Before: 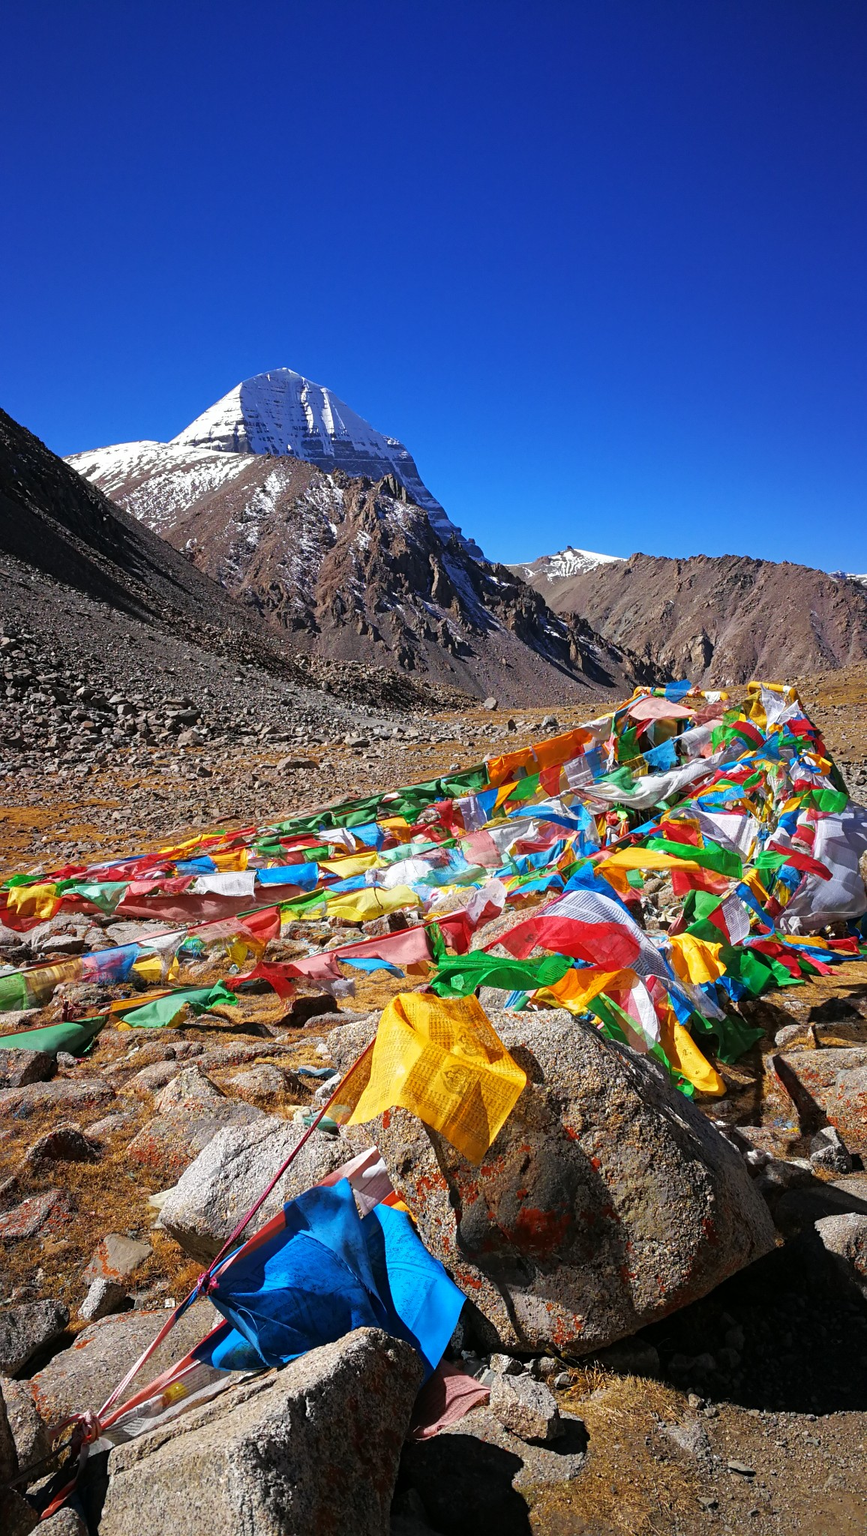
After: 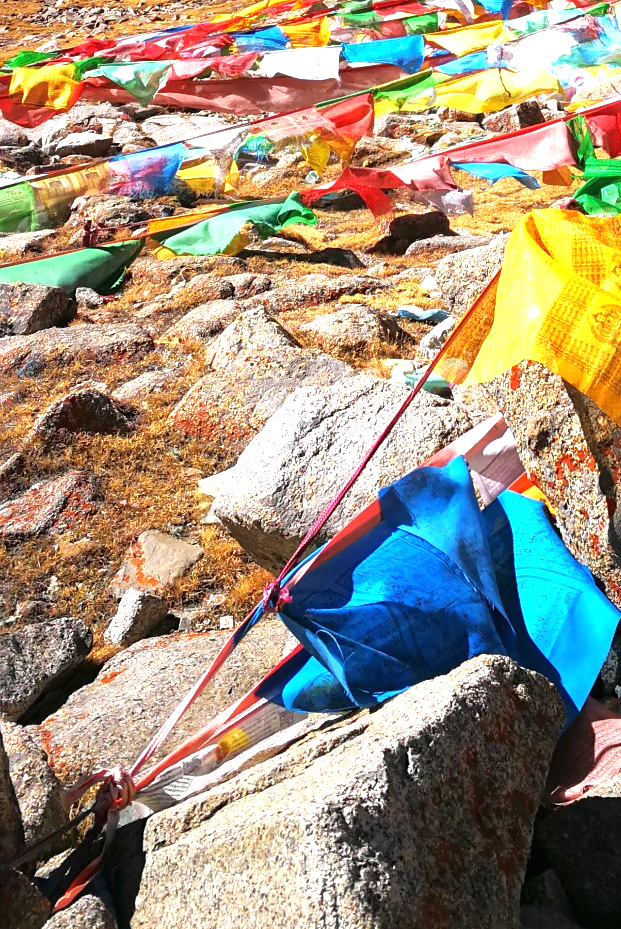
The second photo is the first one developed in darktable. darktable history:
crop and rotate: top 54.463%, right 46.235%, bottom 0.158%
exposure: black level correction 0, exposure 1.124 EV, compensate exposure bias true, compensate highlight preservation false
